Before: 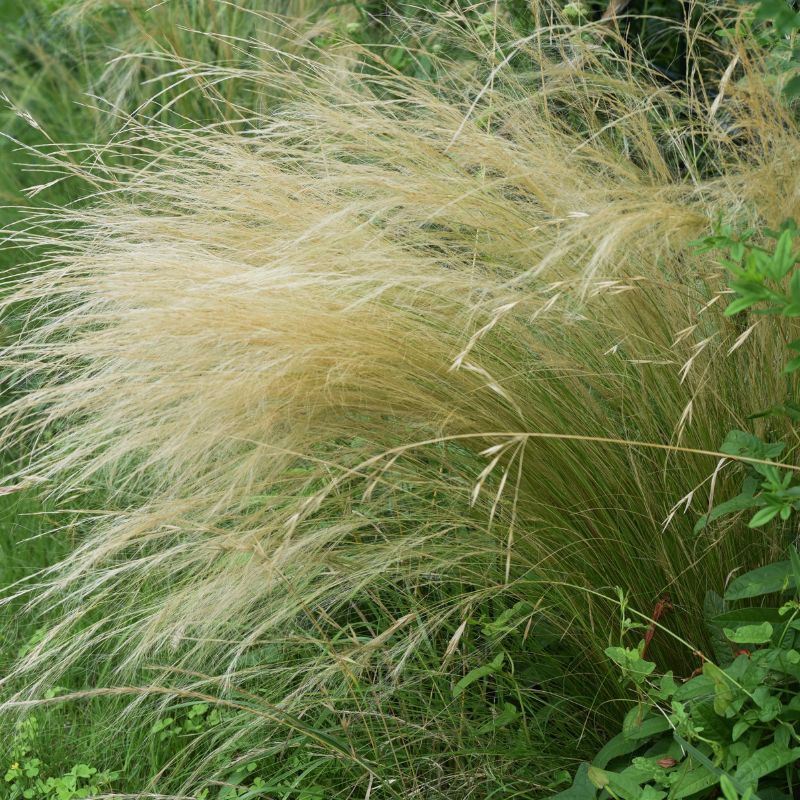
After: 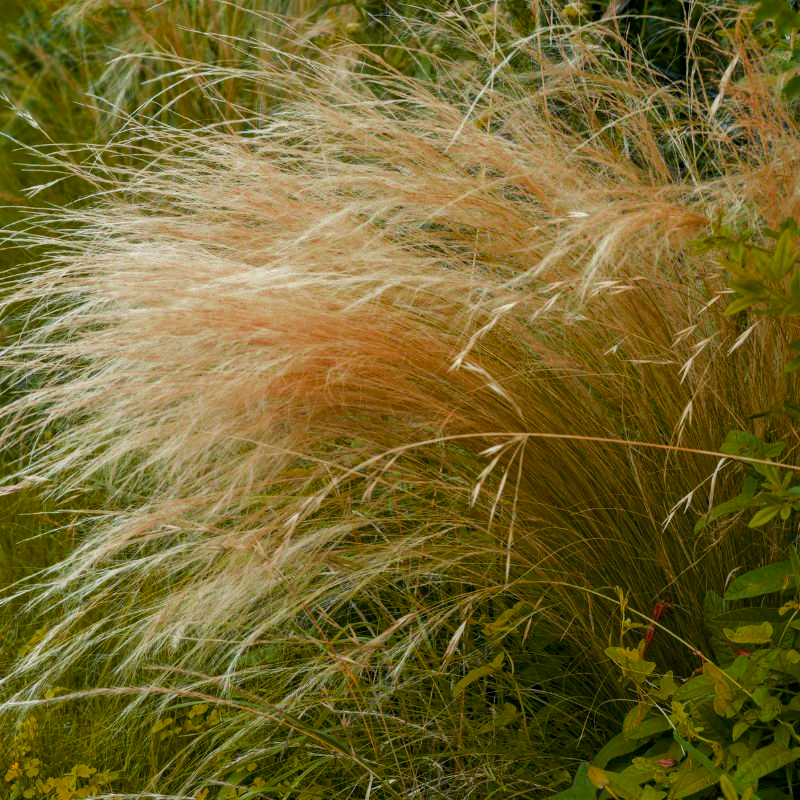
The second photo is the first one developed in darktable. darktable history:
local contrast: detail 130%
color balance rgb: linear chroma grading › global chroma 15%, perceptual saturation grading › global saturation 30%
color zones: curves: ch0 [(0, 0.299) (0.25, 0.383) (0.456, 0.352) (0.736, 0.571)]; ch1 [(0, 0.63) (0.151, 0.568) (0.254, 0.416) (0.47, 0.558) (0.732, 0.37) (0.909, 0.492)]; ch2 [(0.004, 0.604) (0.158, 0.443) (0.257, 0.403) (0.761, 0.468)]
